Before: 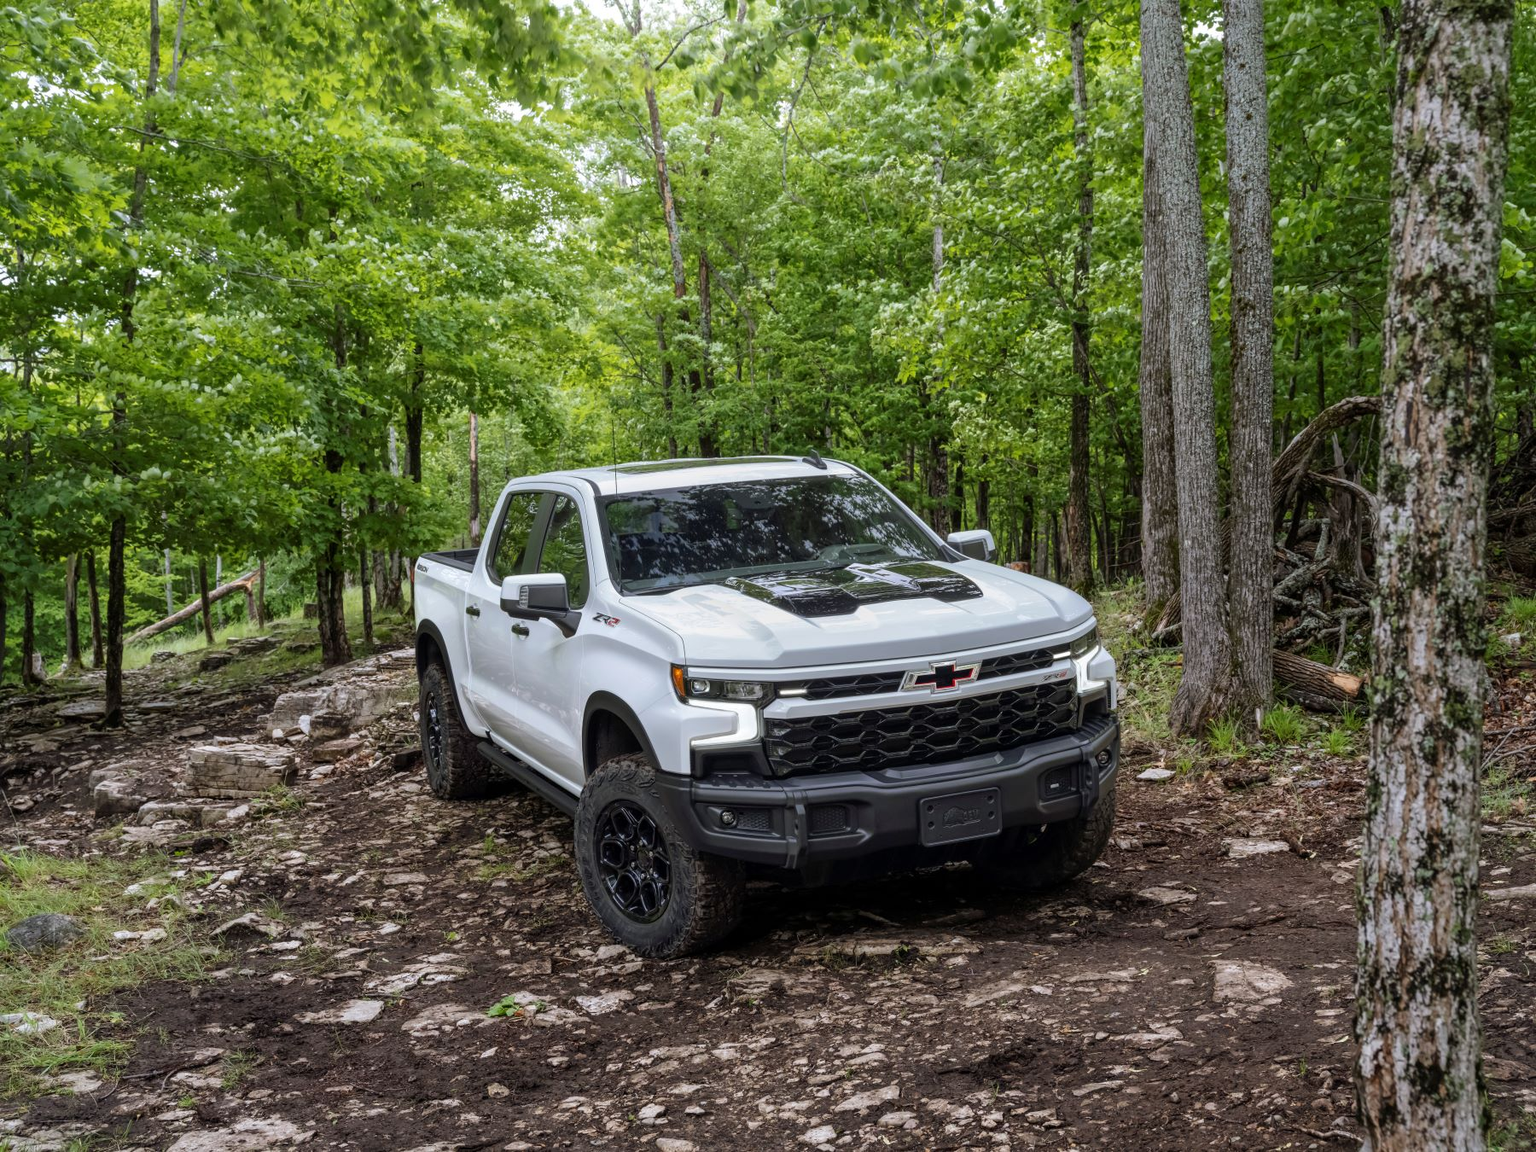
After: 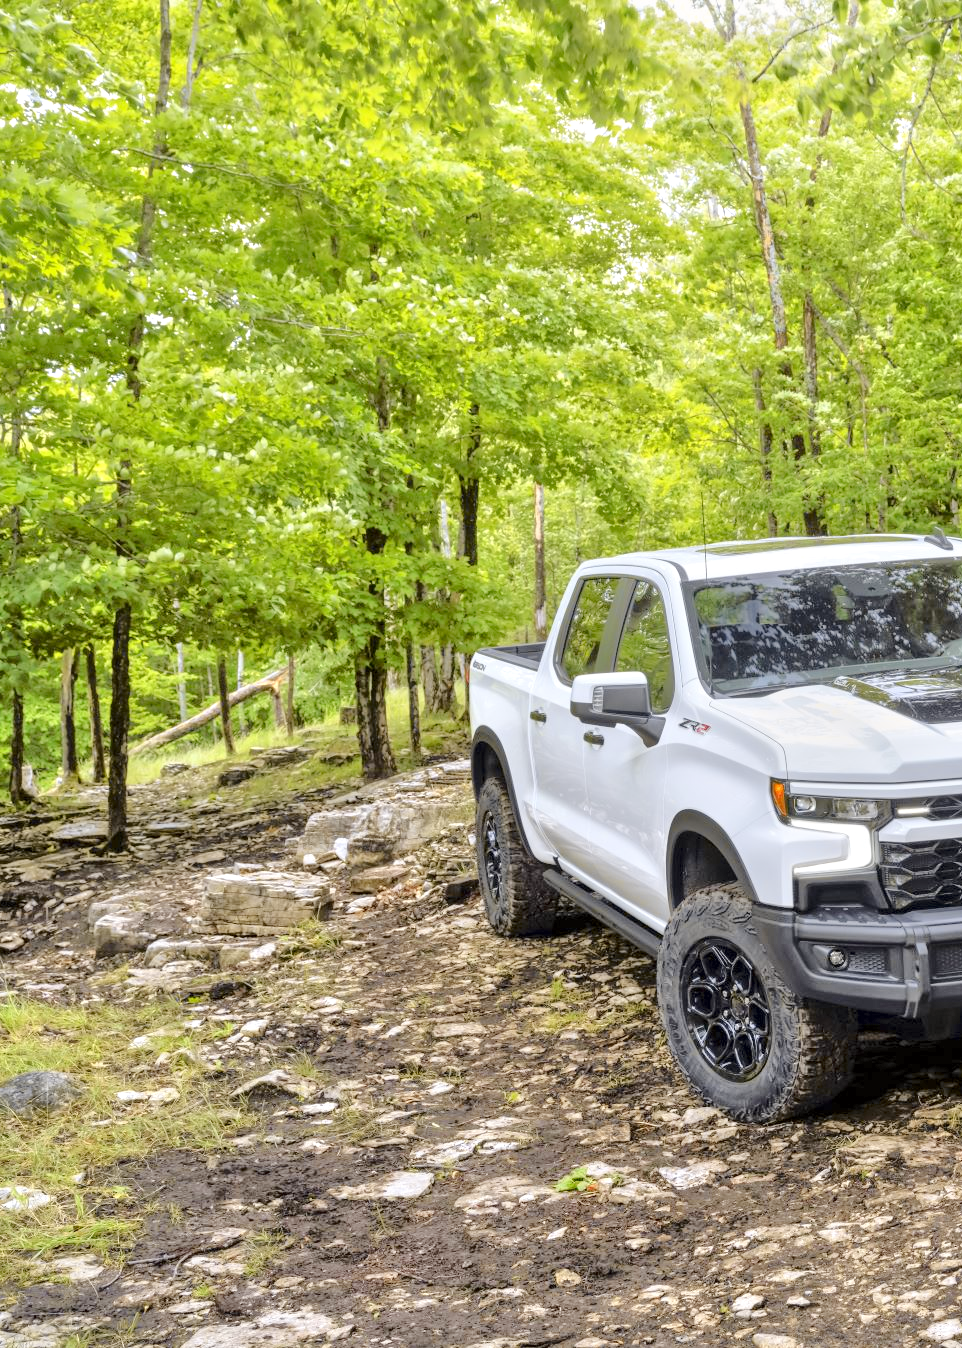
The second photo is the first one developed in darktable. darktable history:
tone curve: curves: ch0 [(0, 0) (0.239, 0.248) (0.508, 0.606) (0.828, 0.878) (1, 1)]; ch1 [(0, 0) (0.401, 0.42) (0.45, 0.464) (0.492, 0.498) (0.511, 0.507) (0.561, 0.549) (0.688, 0.726) (1, 1)]; ch2 [(0, 0) (0.411, 0.433) (0.5, 0.504) (0.545, 0.574) (1, 1)], color space Lab, independent channels, preserve colors none
crop: left 0.941%, right 45.566%, bottom 0.08%
tone equalizer: -8 EV 1.99 EV, -7 EV 1.99 EV, -6 EV 1.97 EV, -5 EV 2 EV, -4 EV 2 EV, -3 EV 1.49 EV, -2 EV 0.978 EV, -1 EV 0.525 EV
